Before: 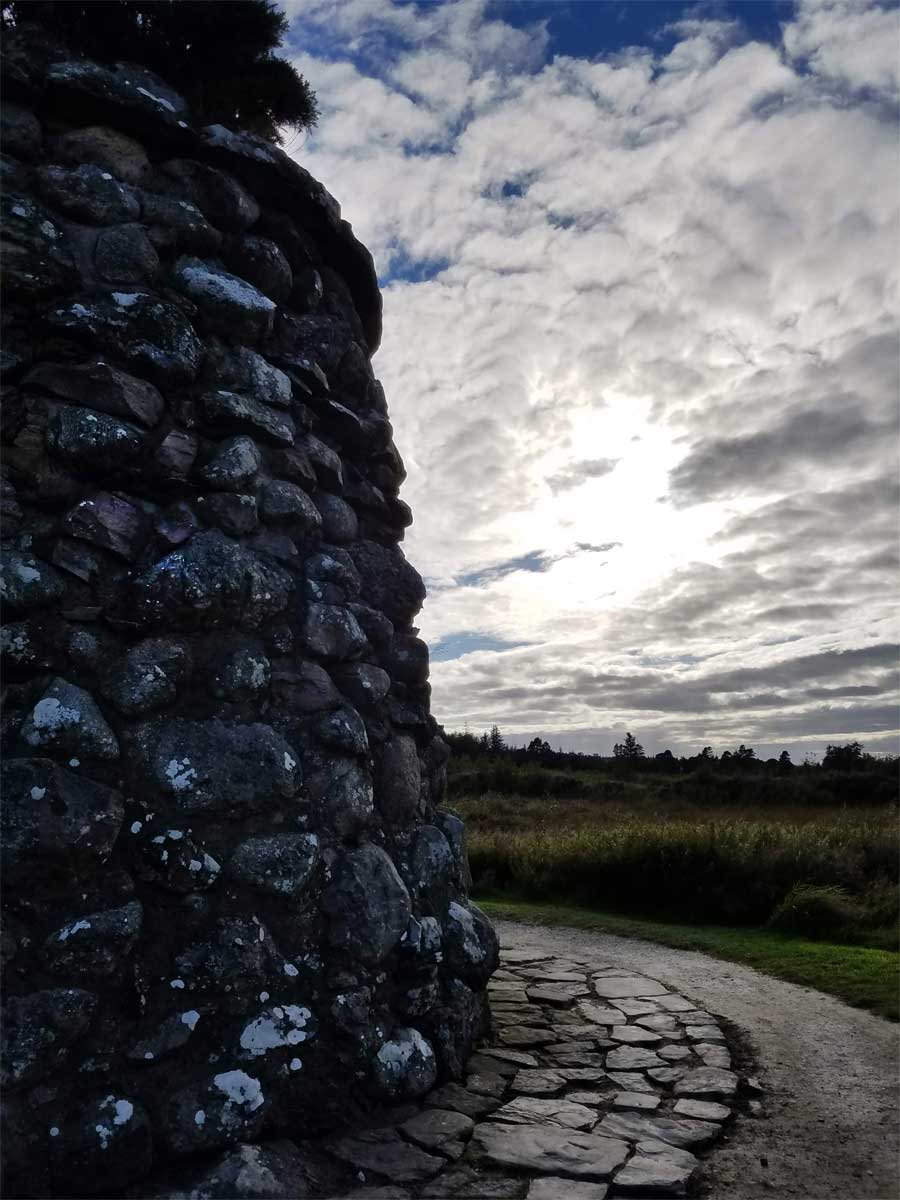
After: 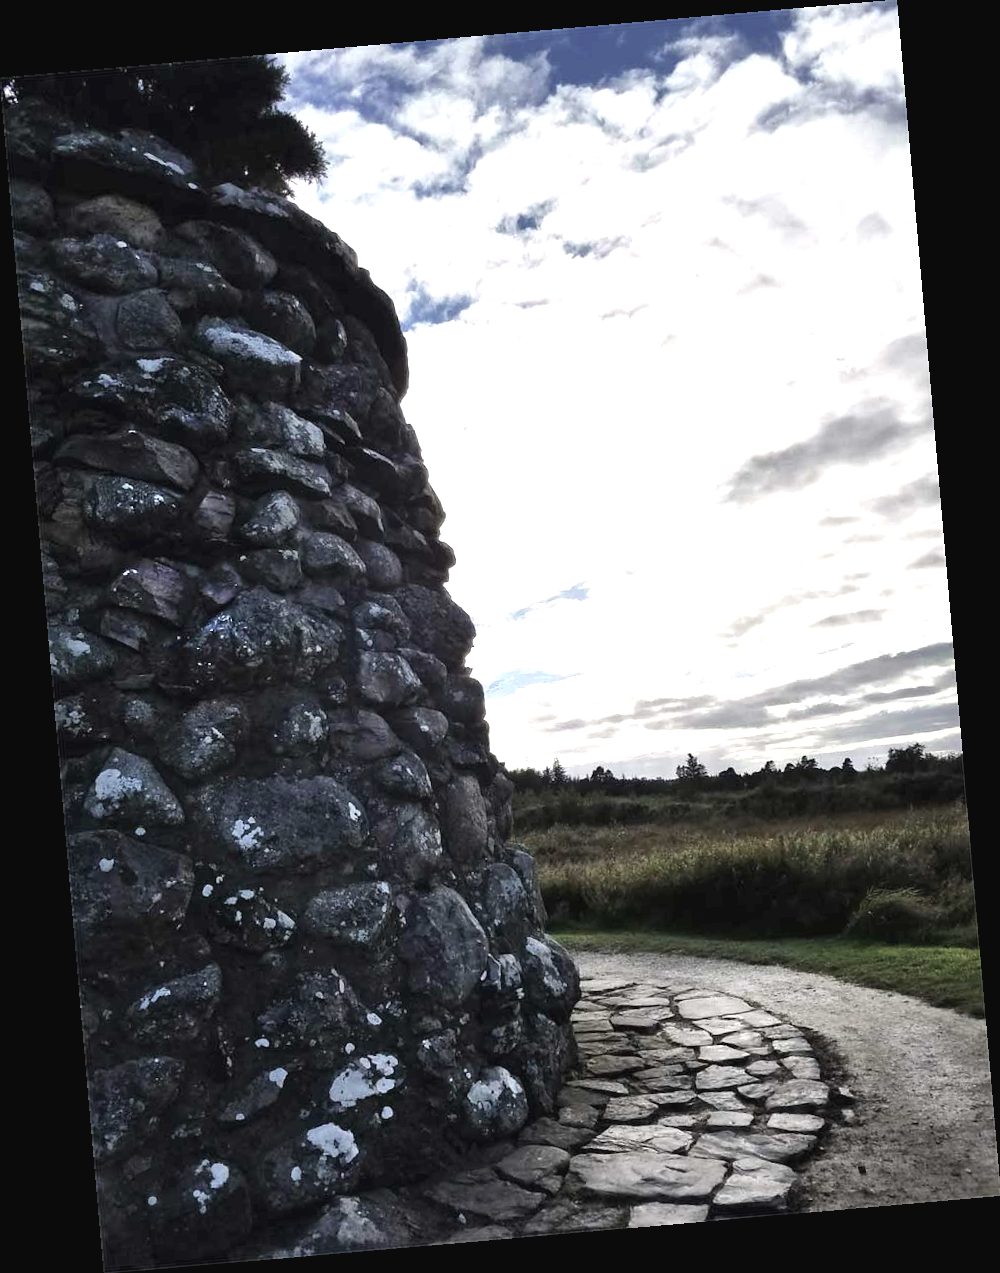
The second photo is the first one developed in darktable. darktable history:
rotate and perspective: rotation -4.98°, automatic cropping off
exposure: black level correction 0, exposure 1.45 EV, compensate exposure bias true, compensate highlight preservation false
contrast brightness saturation: contrast -0.05, saturation -0.41
